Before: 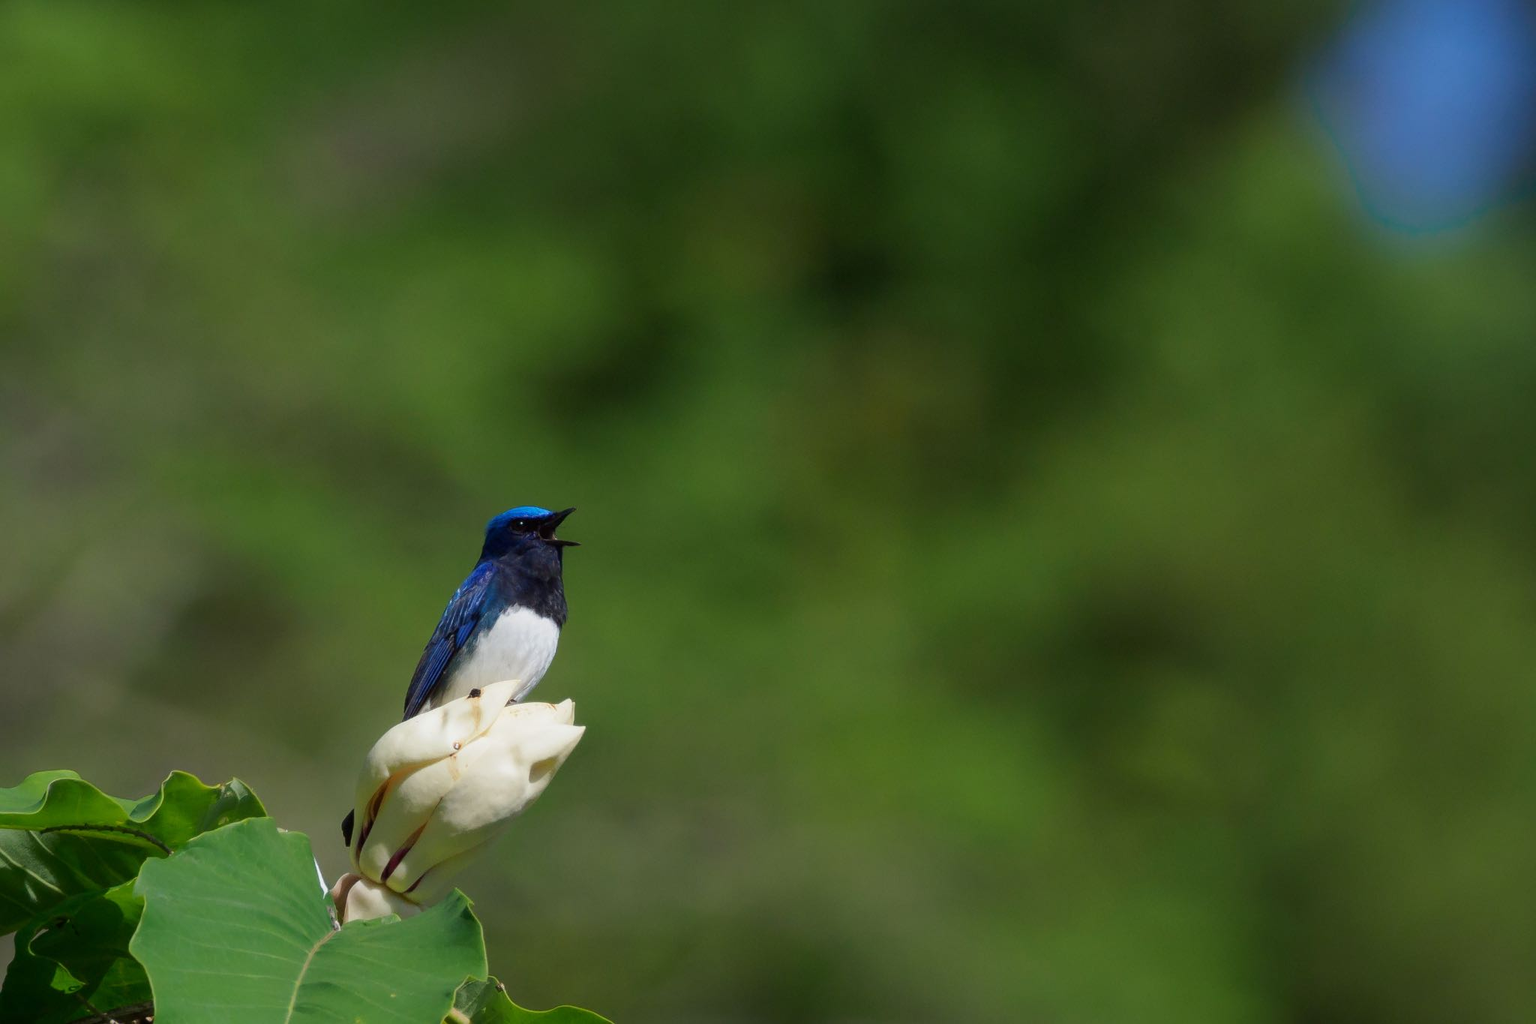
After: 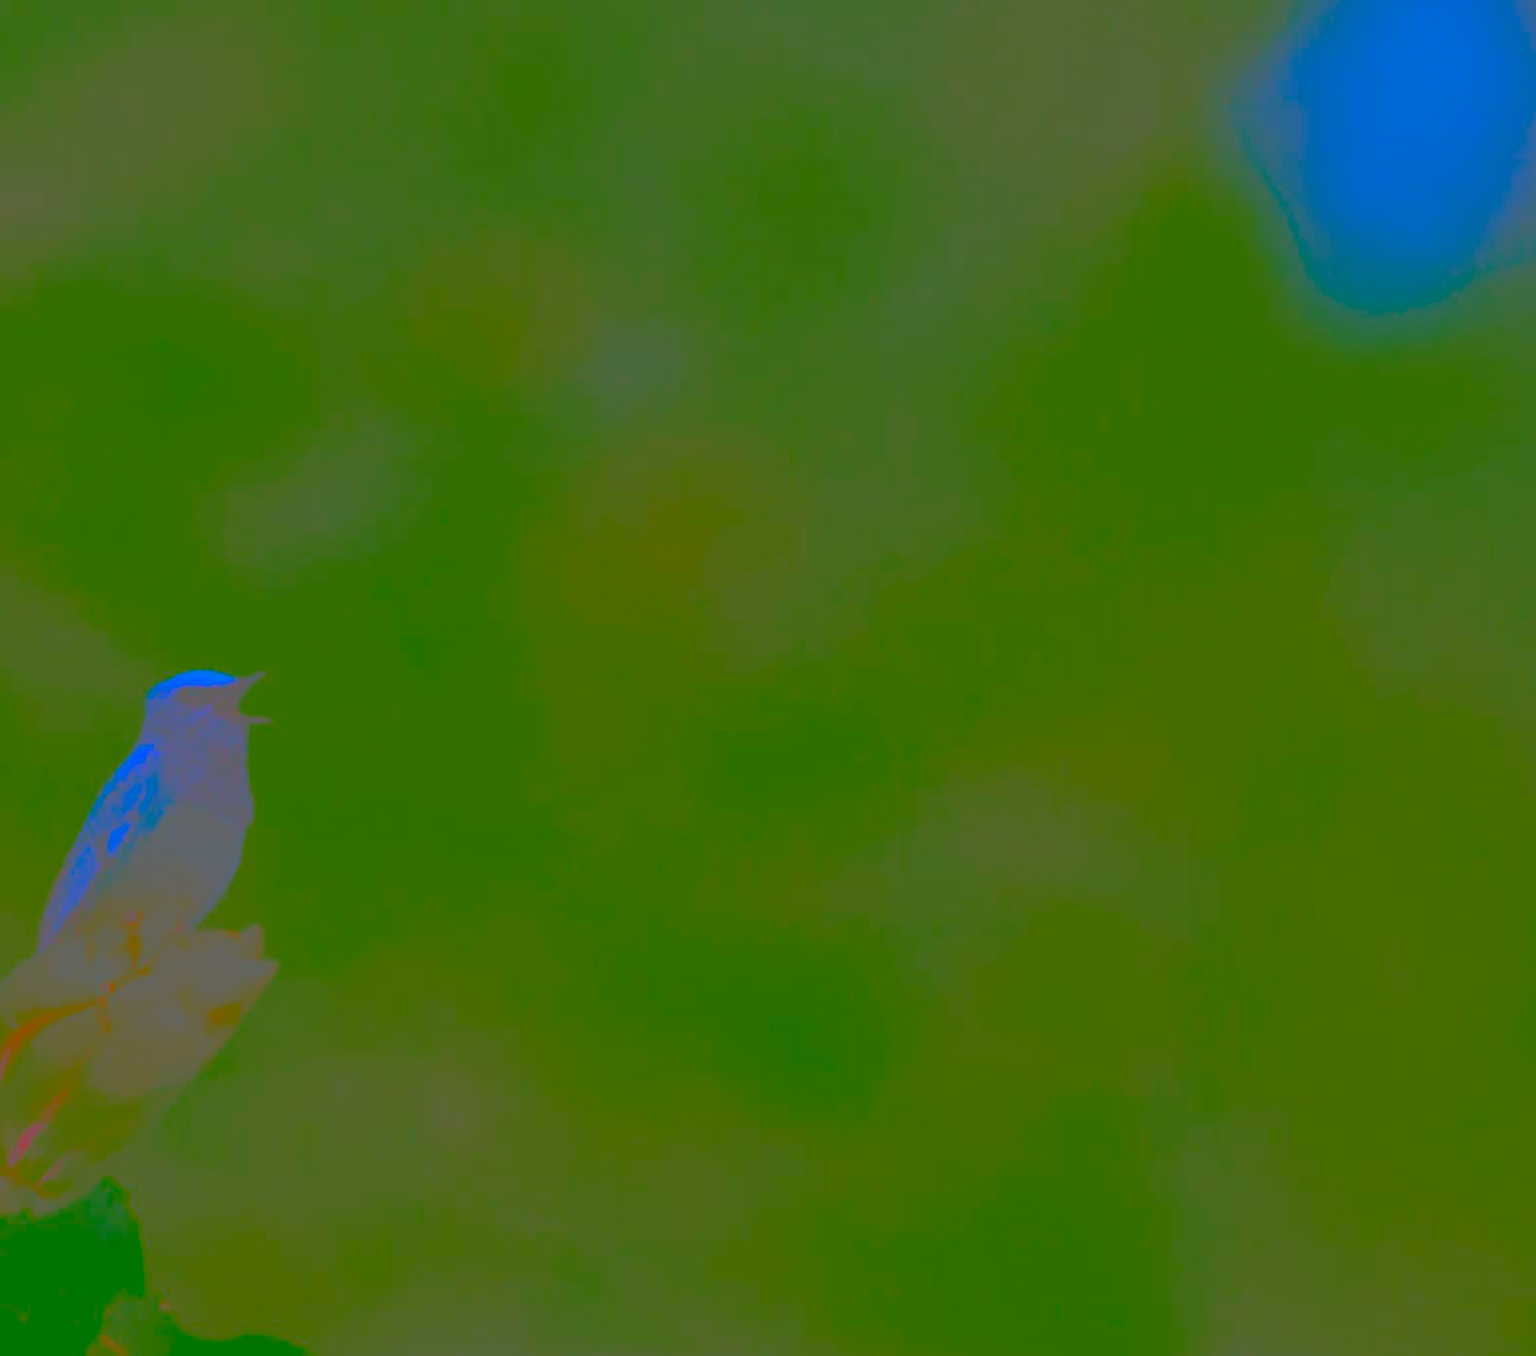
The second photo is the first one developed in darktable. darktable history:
local contrast: on, module defaults
shadows and highlights: low approximation 0.01, soften with gaussian
contrast brightness saturation: contrast -0.985, brightness -0.162, saturation 0.737
crop and rotate: left 24.482%
